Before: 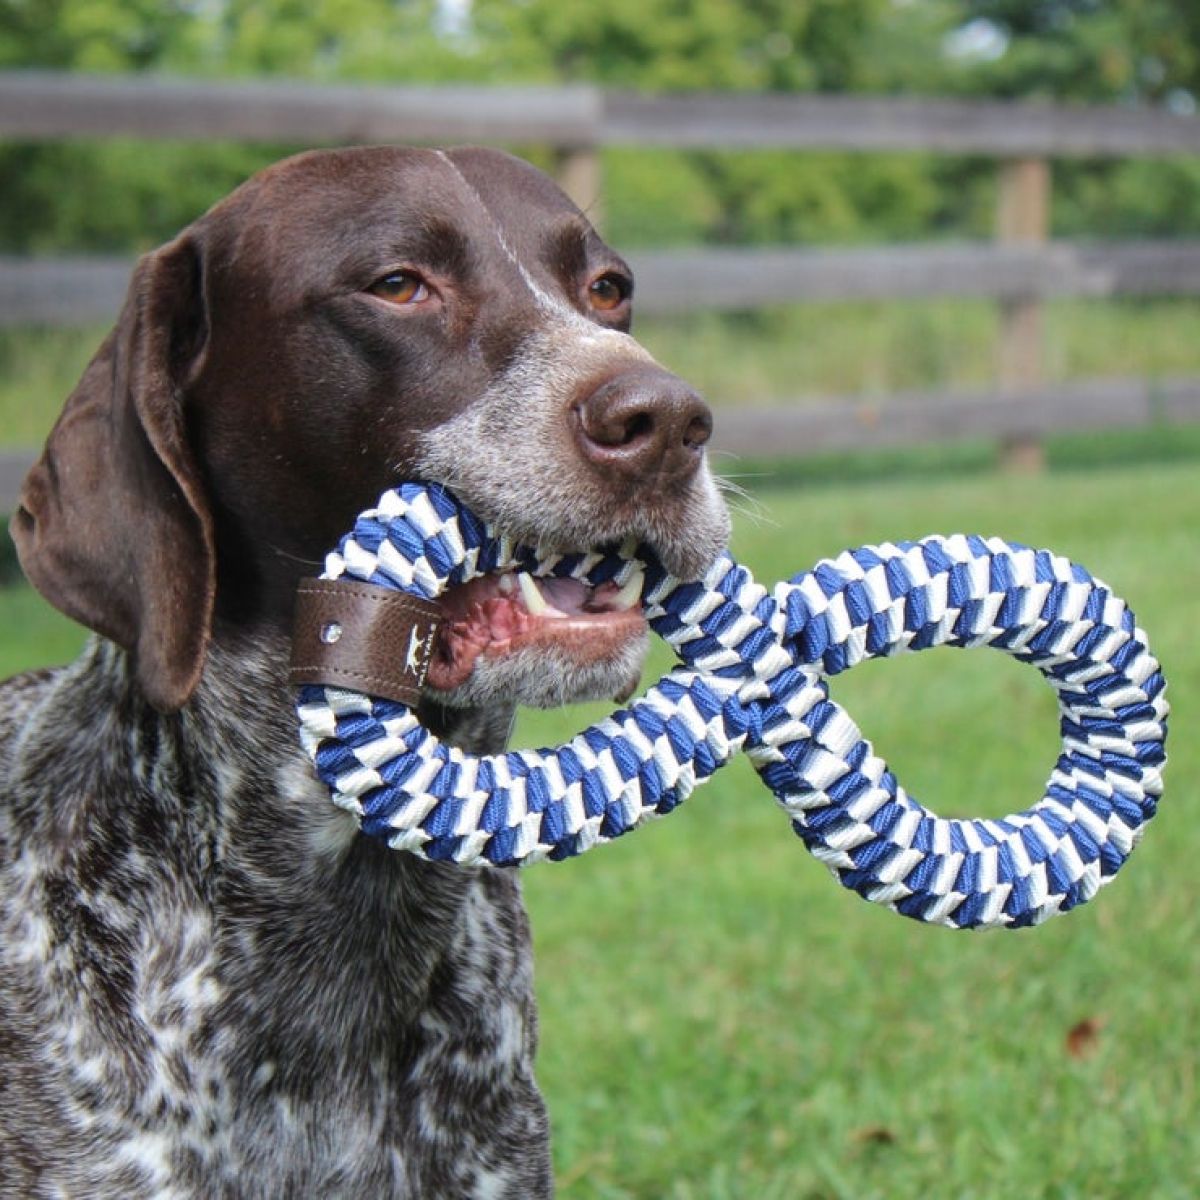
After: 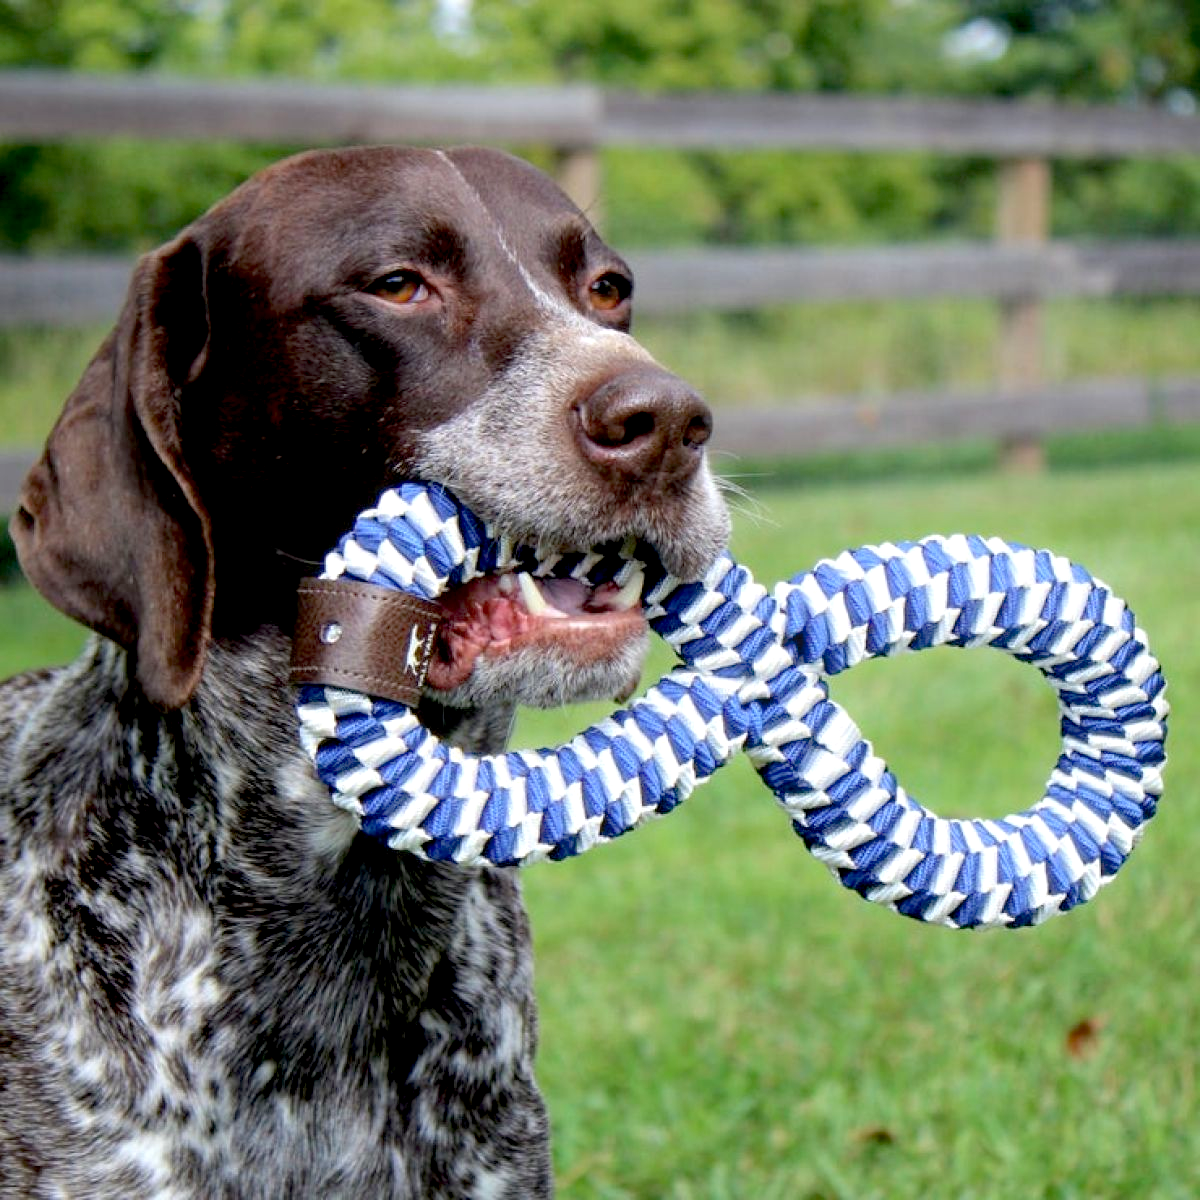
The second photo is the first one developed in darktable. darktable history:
bloom: size 9%, threshold 100%, strength 7%
exposure: black level correction 0.025, exposure 0.182 EV, compensate highlight preservation false
